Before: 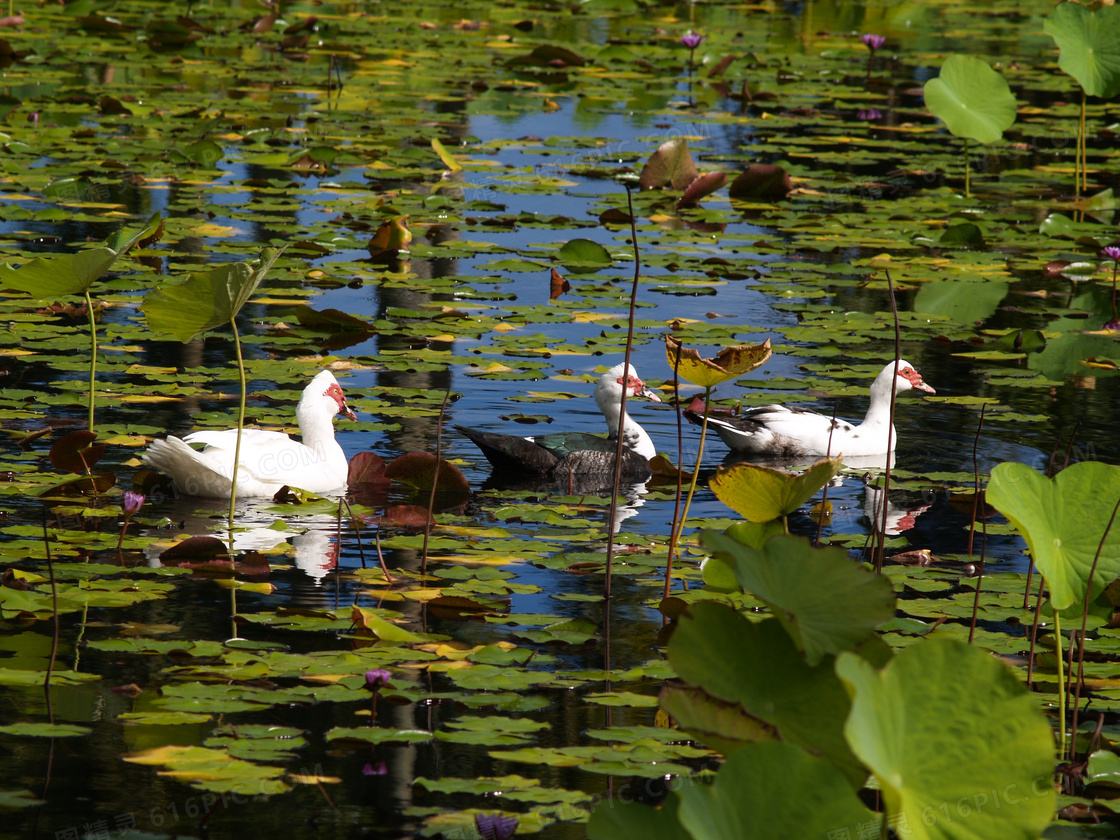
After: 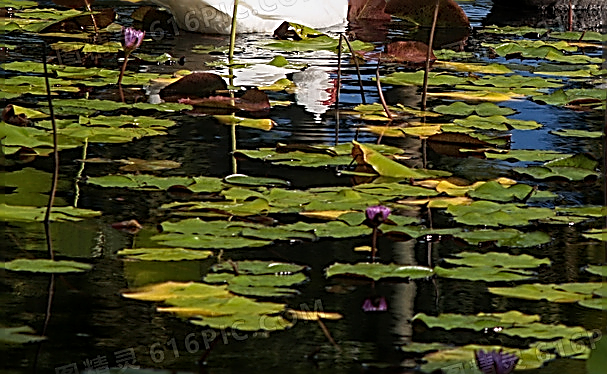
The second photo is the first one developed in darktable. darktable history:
crop and rotate: top 55.332%, right 45.745%, bottom 0.11%
sharpen: amount 1.993
local contrast: on, module defaults
